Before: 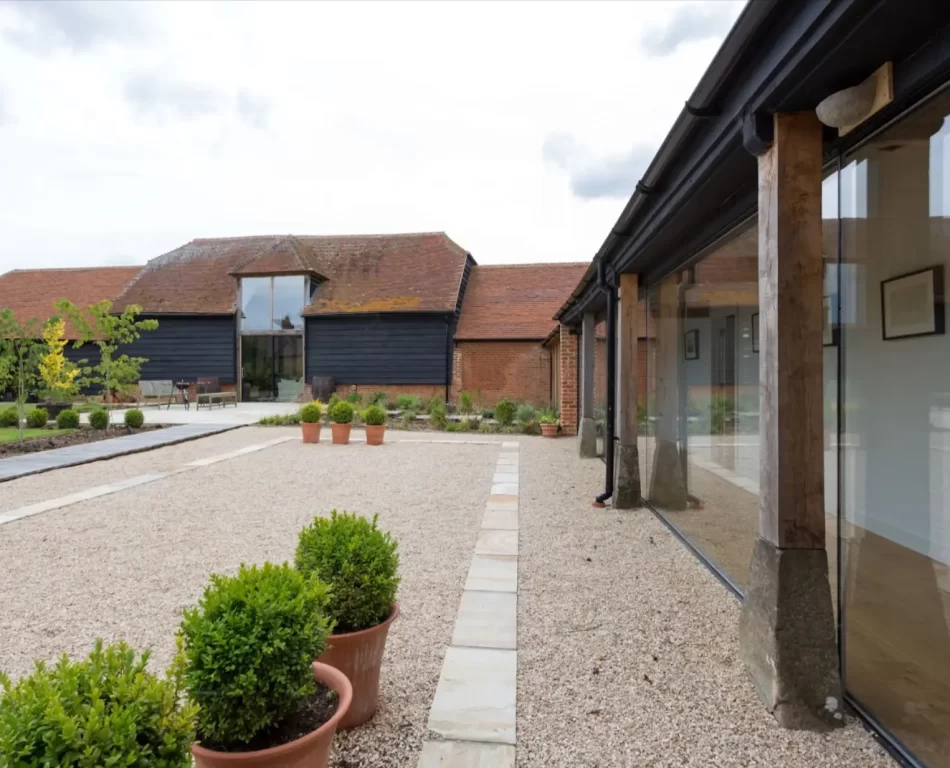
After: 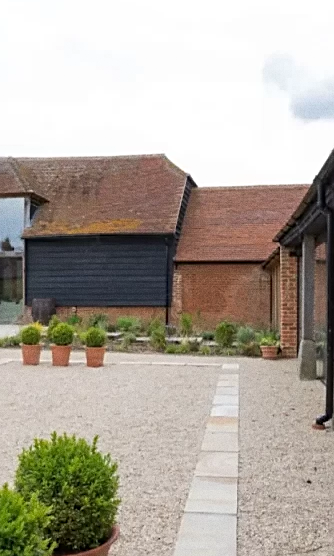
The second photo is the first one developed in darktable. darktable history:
sharpen: on, module defaults
grain: coarseness 0.09 ISO
crop and rotate: left 29.476%, top 10.214%, right 35.32%, bottom 17.333%
